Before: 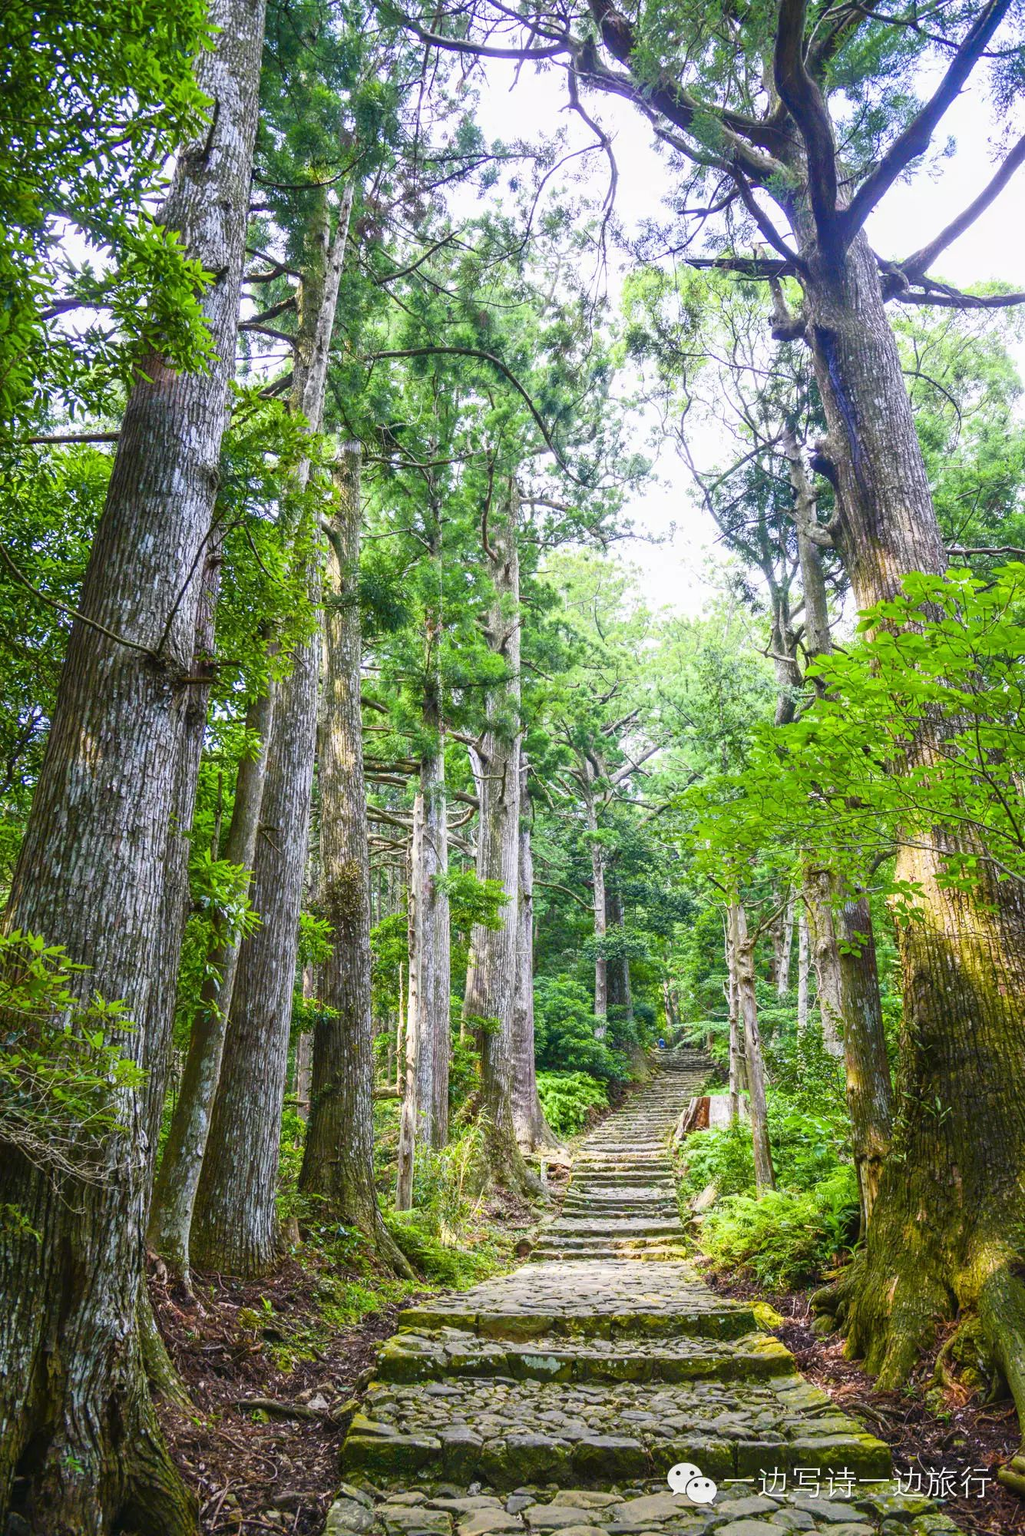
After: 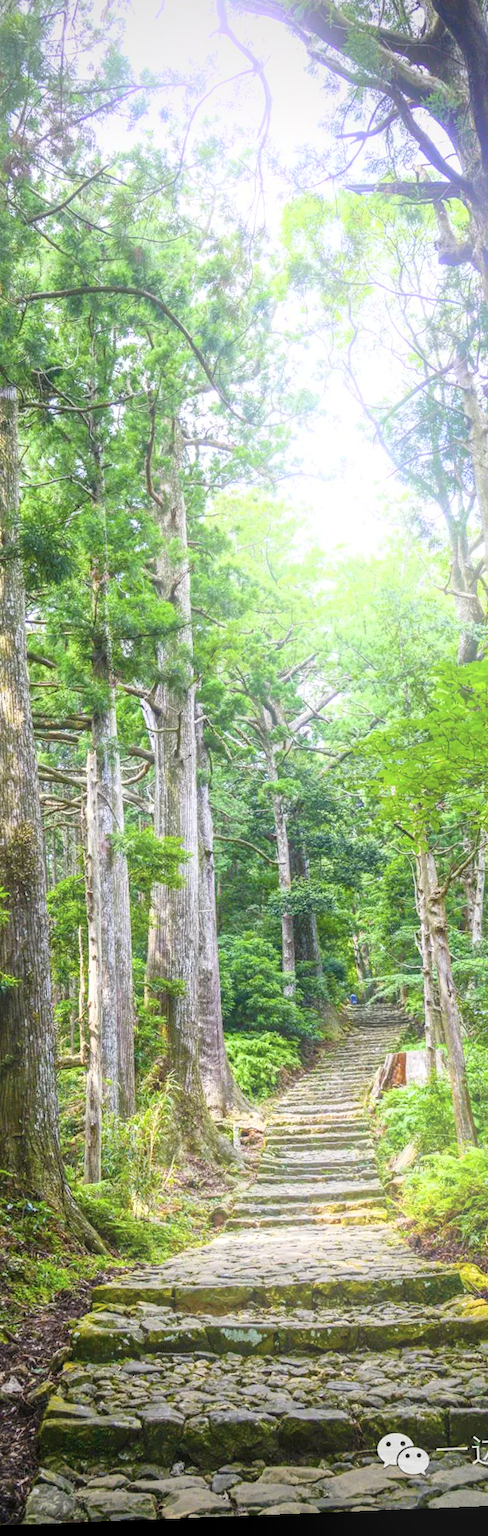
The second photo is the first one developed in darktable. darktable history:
bloom: on, module defaults
contrast brightness saturation: saturation -0.05
rotate and perspective: rotation -2.29°, automatic cropping off
local contrast: highlights 100%, shadows 100%, detail 120%, midtone range 0.2
vignetting: on, module defaults
rgb levels: preserve colors max RGB
crop: left 33.452%, top 6.025%, right 23.155%
tone equalizer: on, module defaults
